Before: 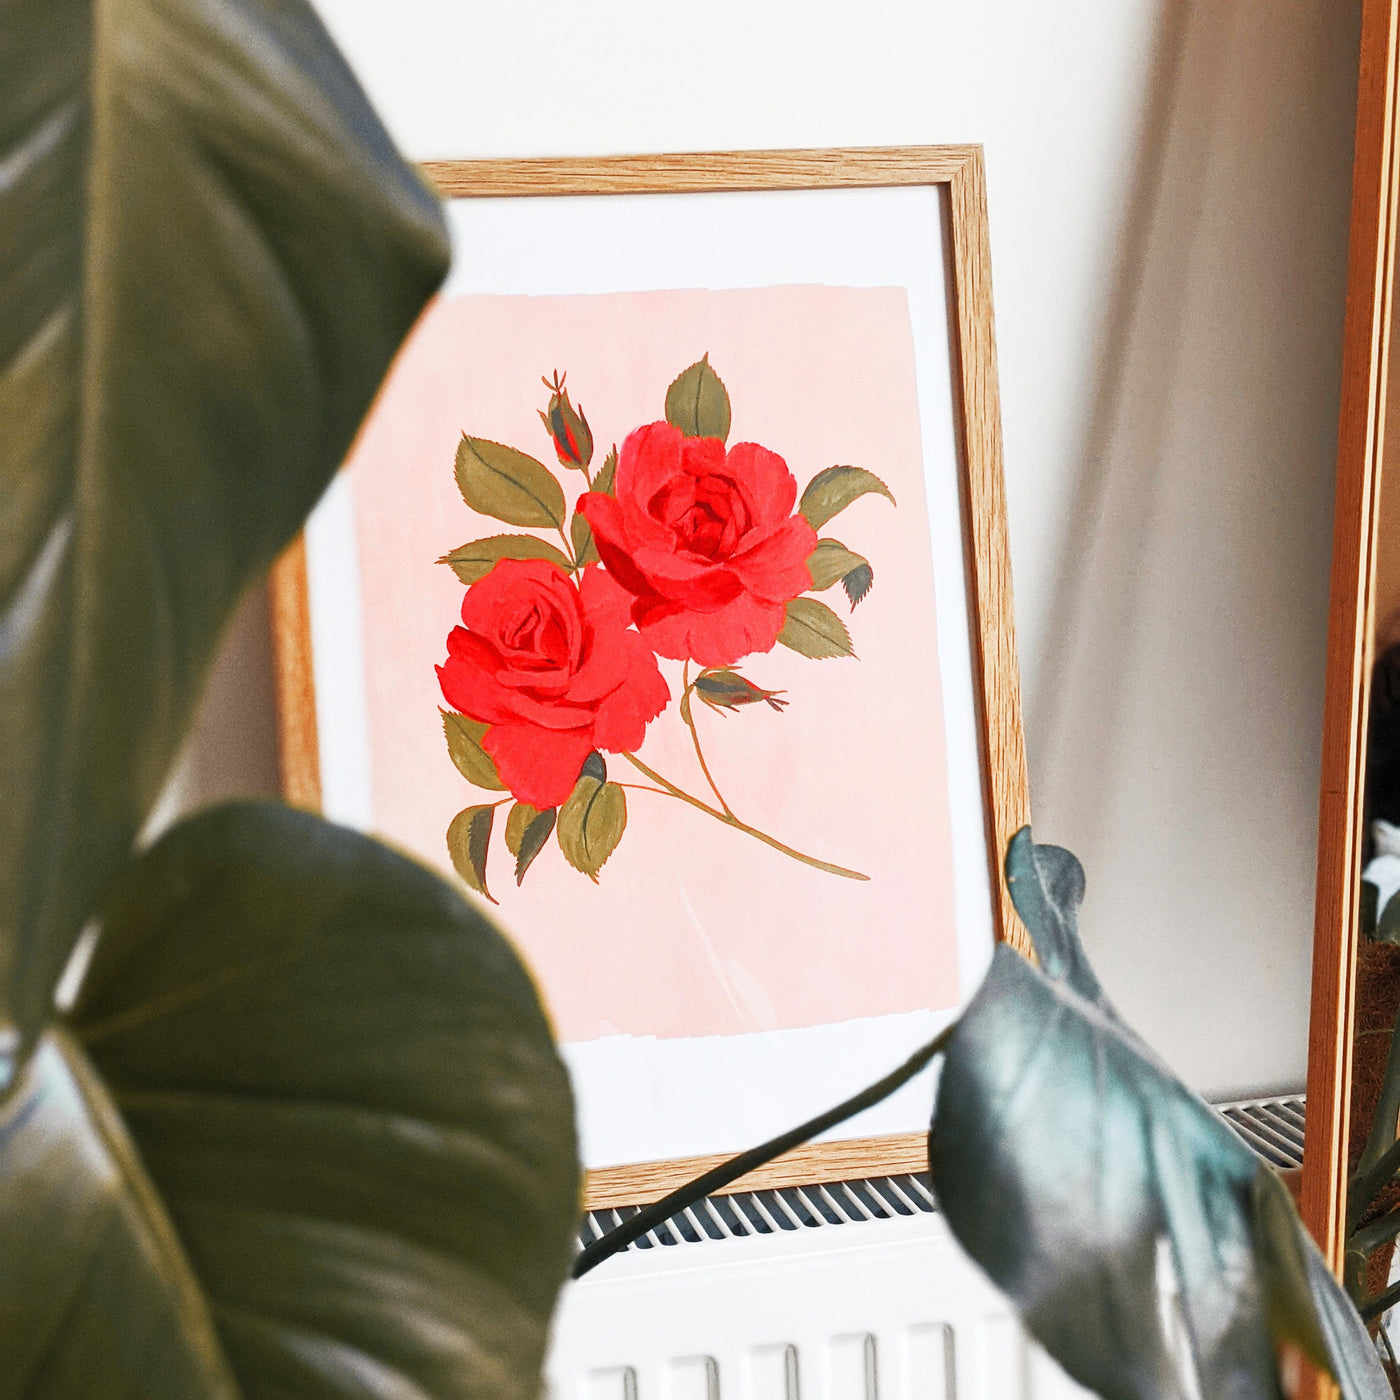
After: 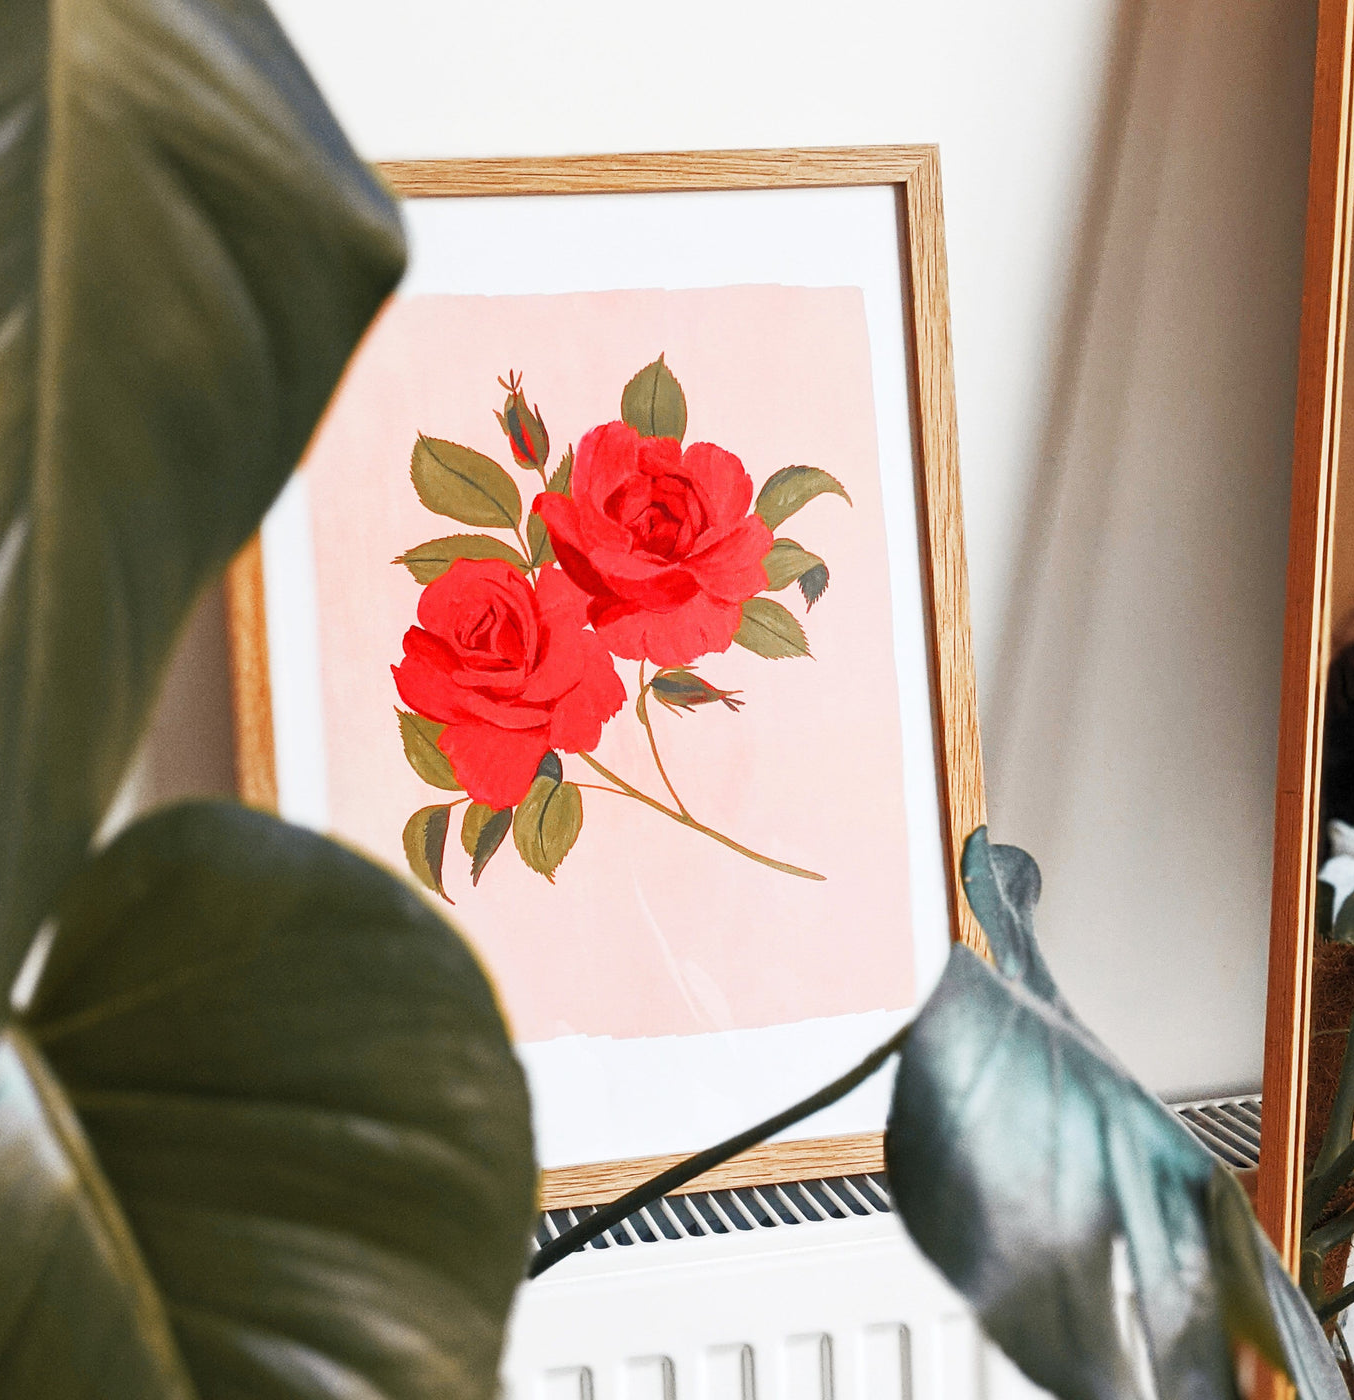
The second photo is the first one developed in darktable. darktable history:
crop and rotate: left 3.238%
